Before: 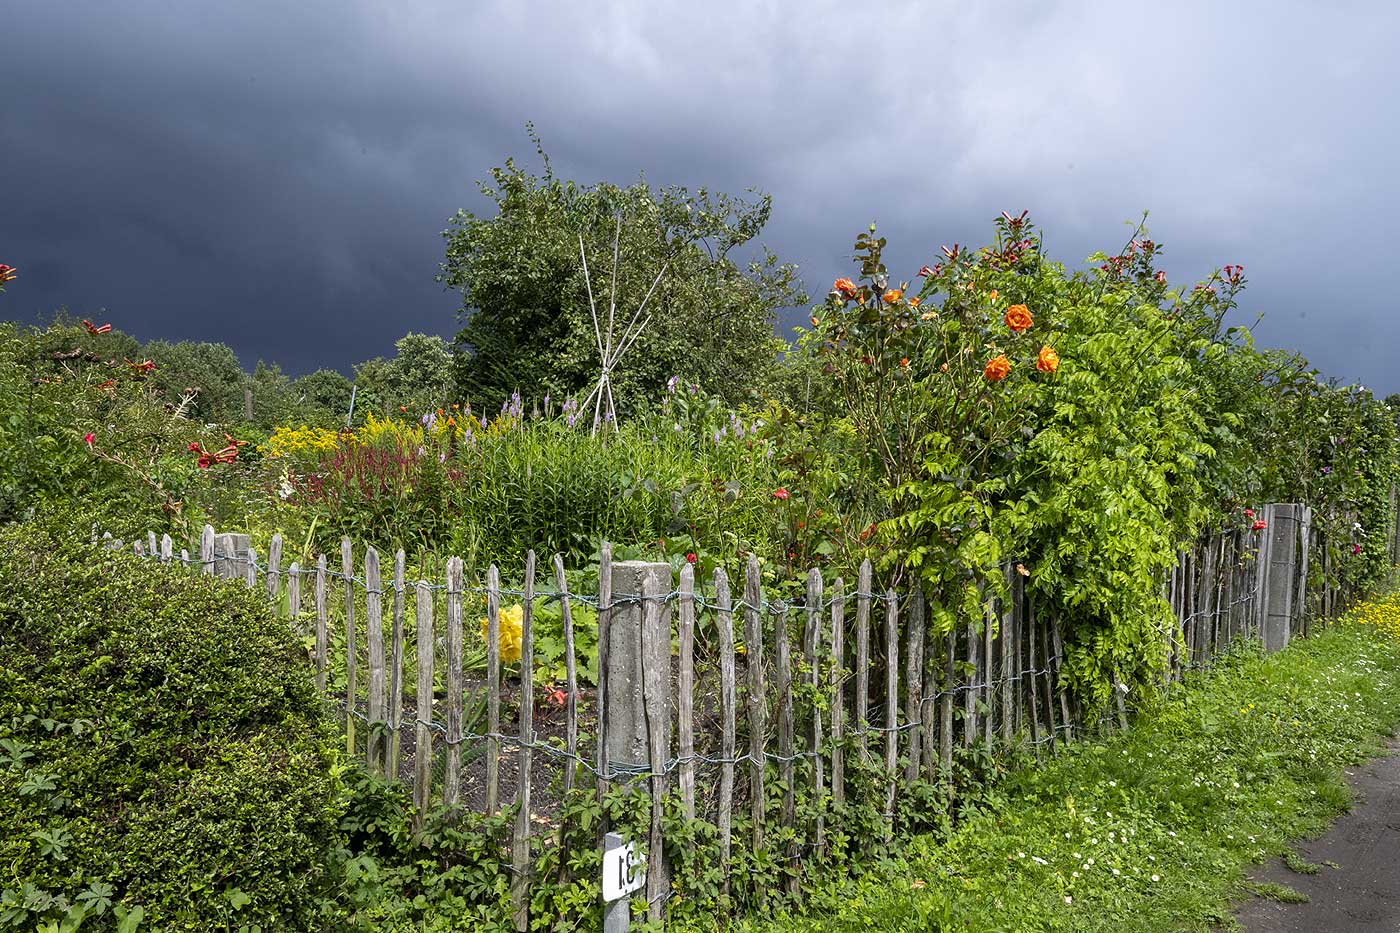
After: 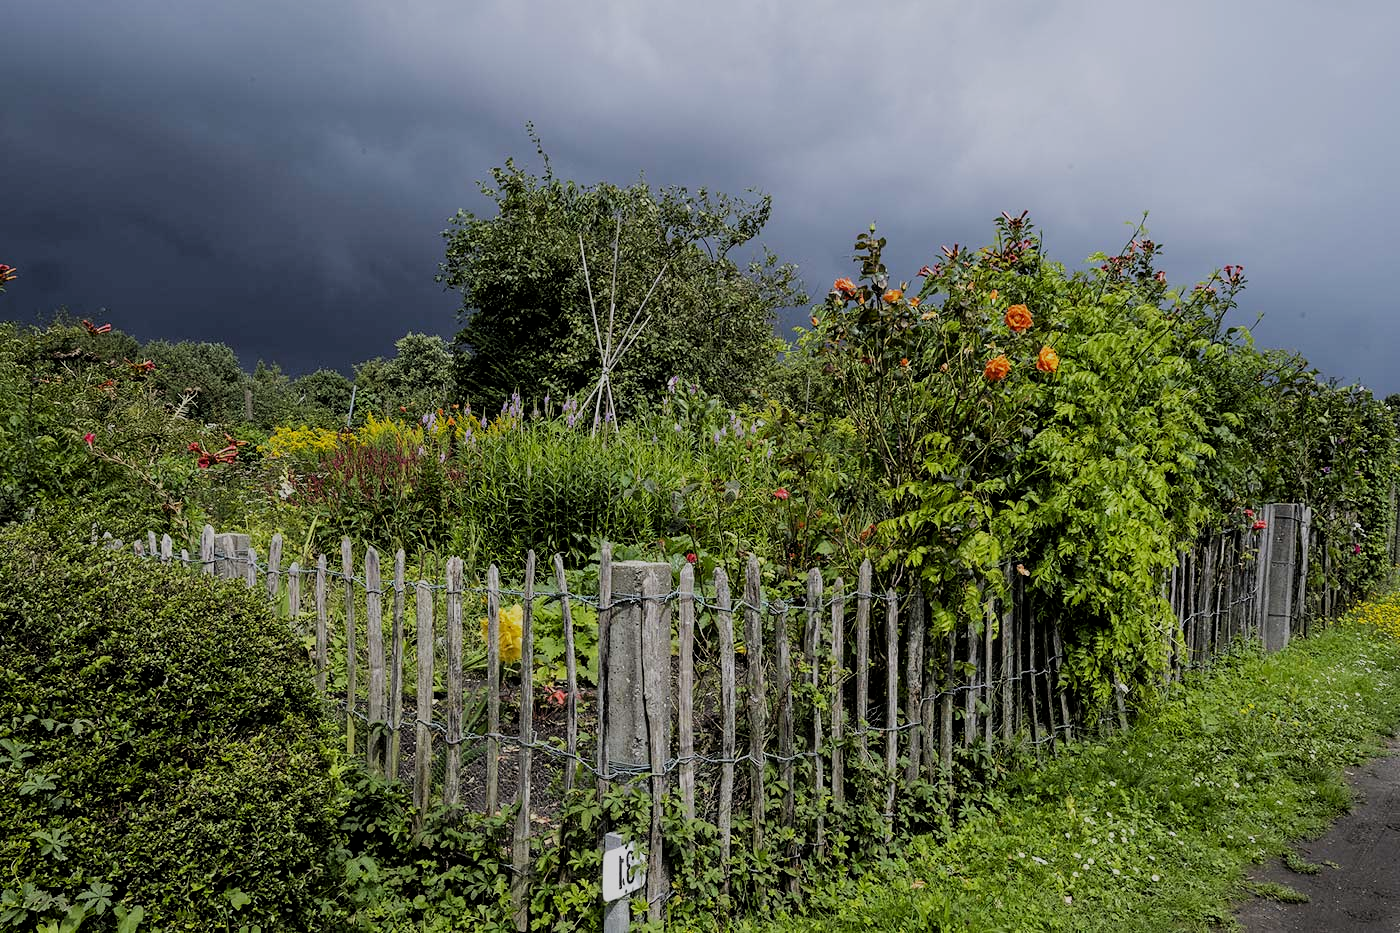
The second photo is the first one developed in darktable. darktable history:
exposure: exposure -0.346 EV, compensate highlight preservation false
filmic rgb: black relative exposure -5.05 EV, white relative exposure 3.99 EV, hardness 2.89, contrast 1.097
